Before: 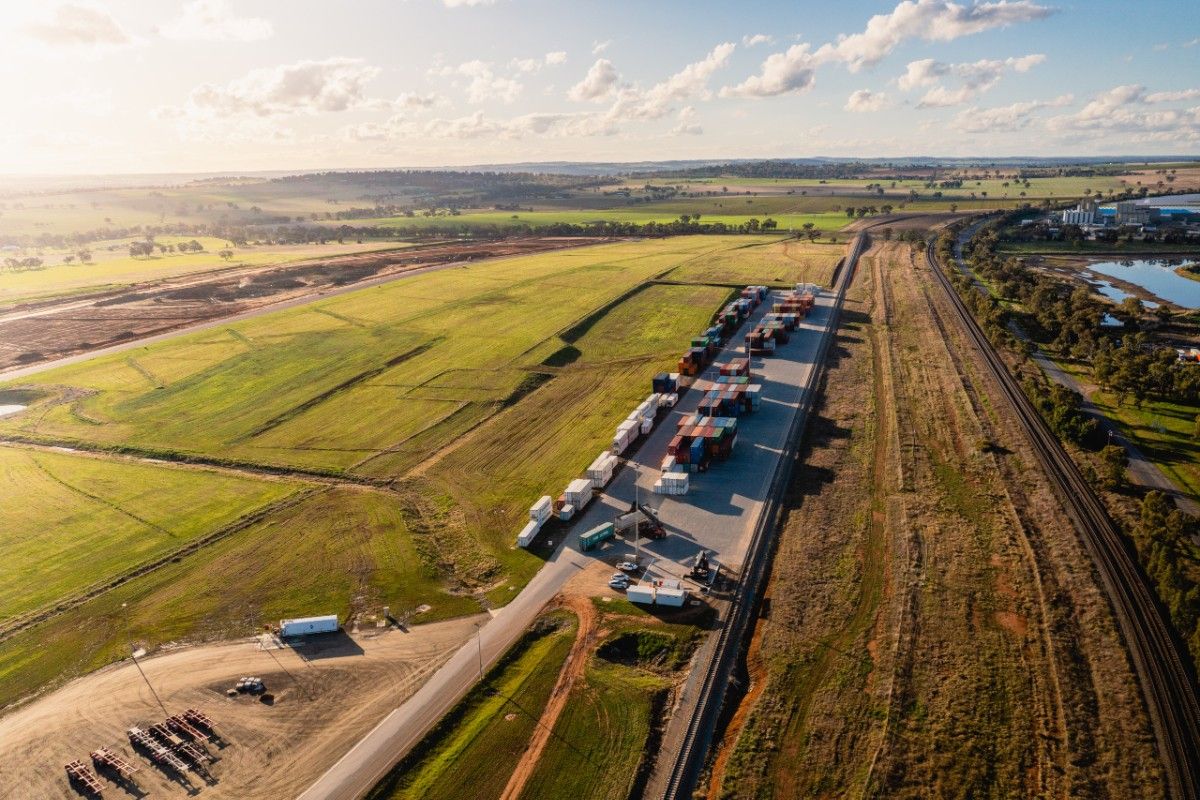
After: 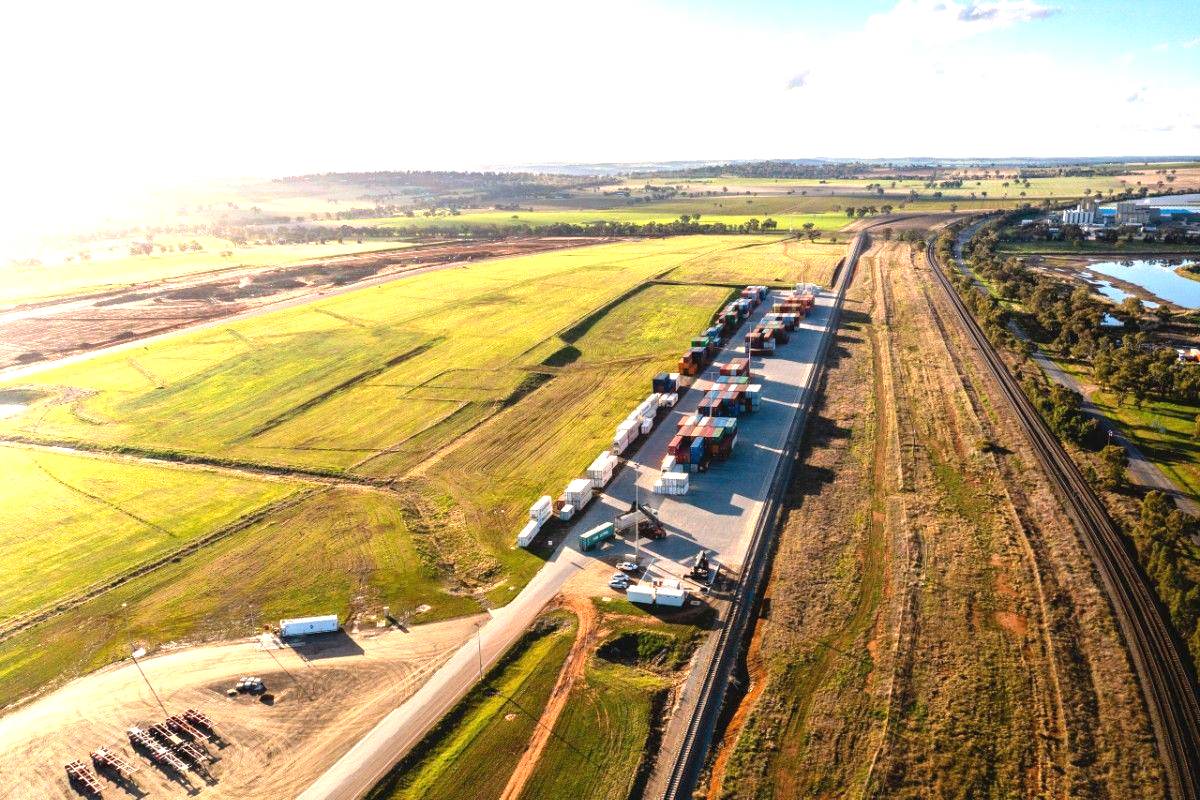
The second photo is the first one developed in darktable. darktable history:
exposure: black level correction 0, exposure 1.199 EV, compensate exposure bias true, compensate highlight preservation false
color correction: highlights b* -0.043
